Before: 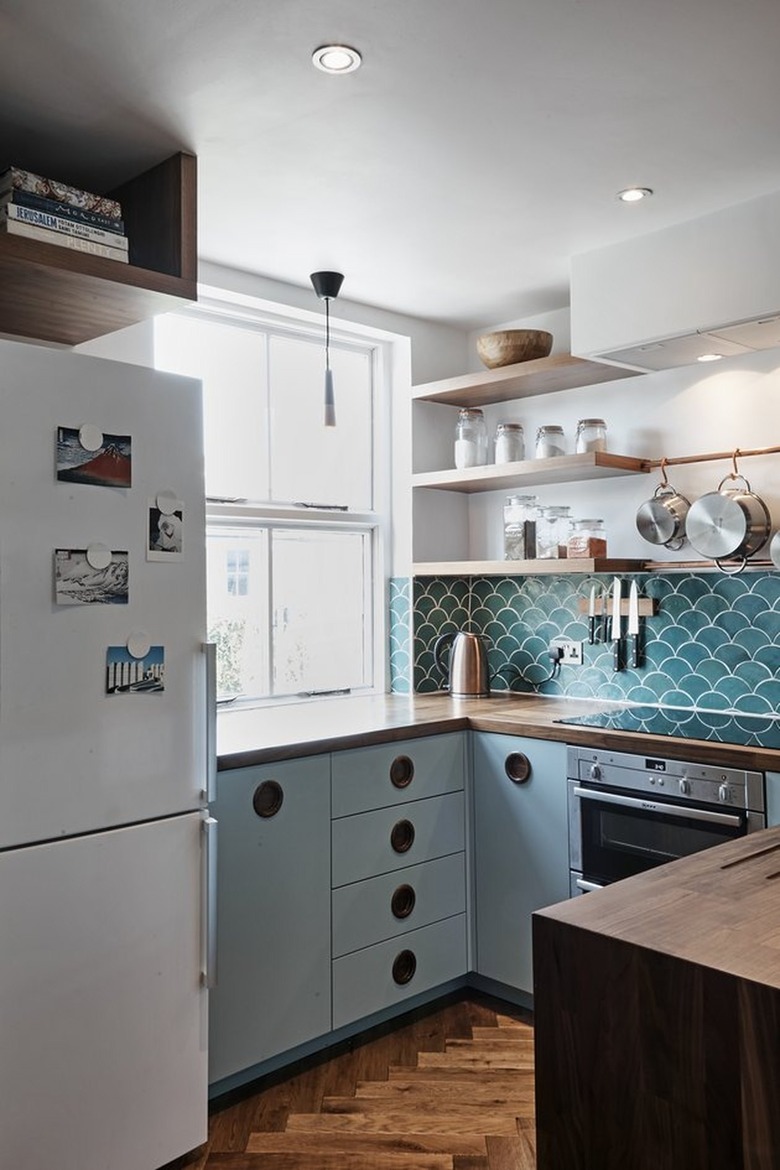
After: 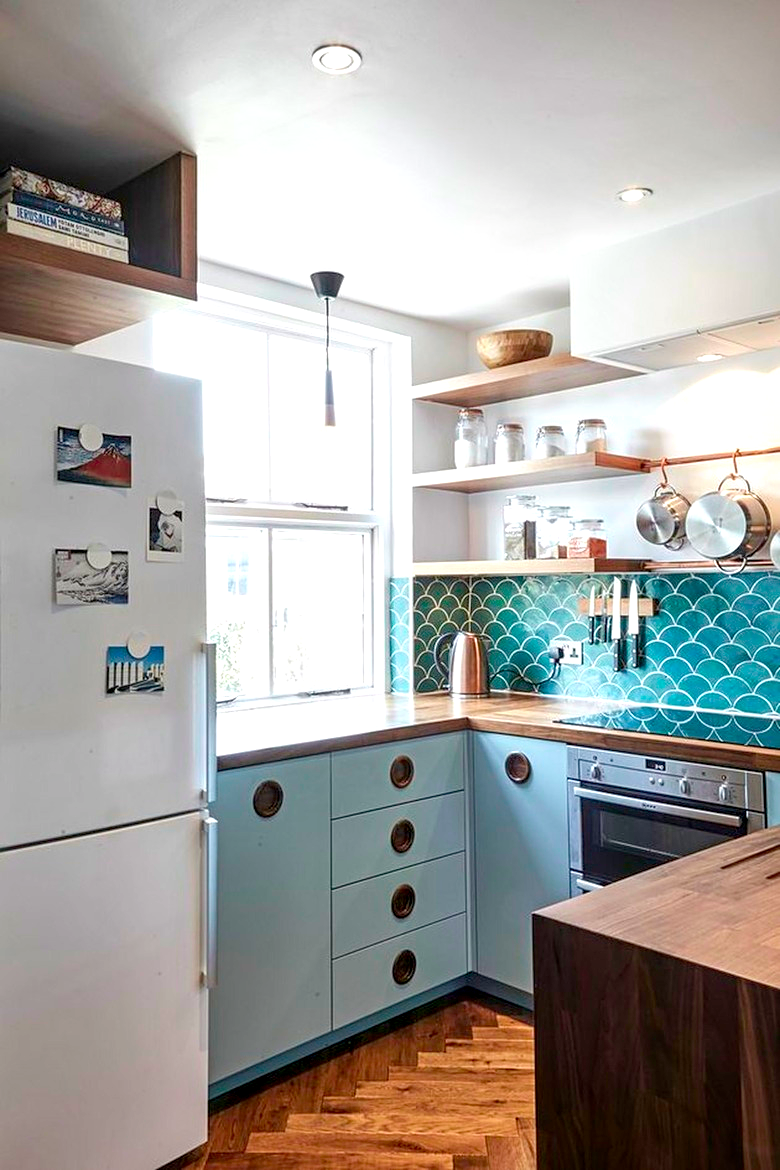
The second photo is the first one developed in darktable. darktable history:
tone equalizer: -8 EV -0.438 EV, -7 EV -0.389 EV, -6 EV -0.314 EV, -5 EV -0.229 EV, -3 EV 0.242 EV, -2 EV 0.321 EV, -1 EV 0.363 EV, +0 EV 0.422 EV
sharpen: amount 0.21
local contrast: on, module defaults
